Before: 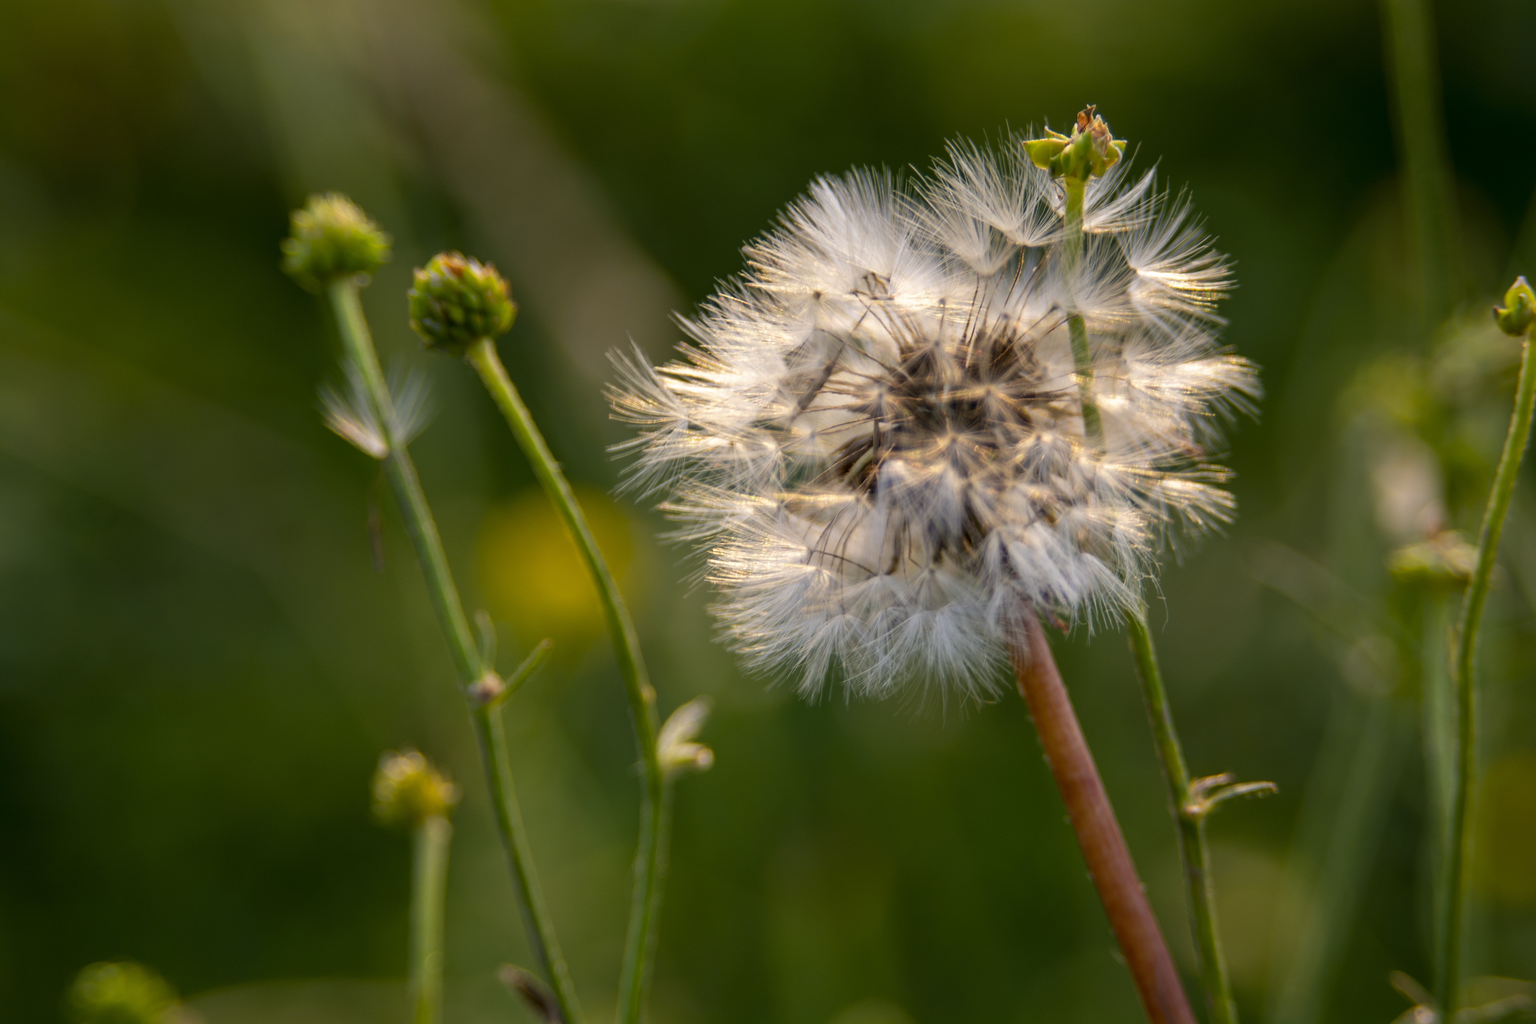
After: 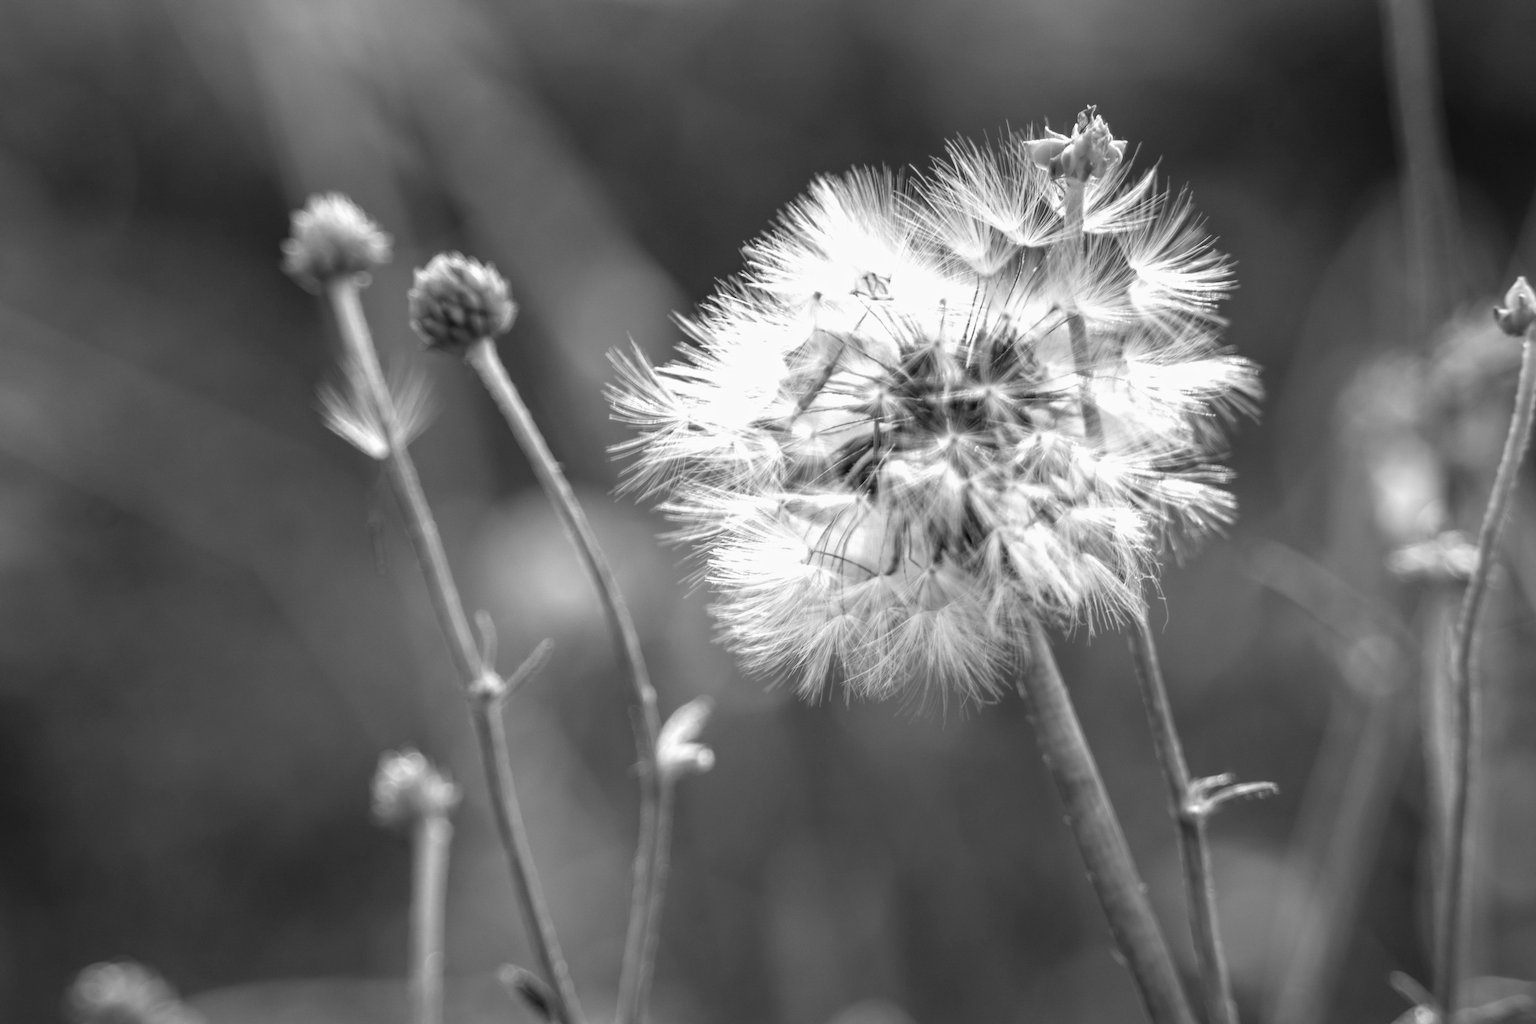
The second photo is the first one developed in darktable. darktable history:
velvia: on, module defaults
monochrome: a 32, b 64, size 2.3
exposure: black level correction 0, exposure 0.95 EV, compensate exposure bias true, compensate highlight preservation false
local contrast: highlights 100%, shadows 100%, detail 120%, midtone range 0.2
